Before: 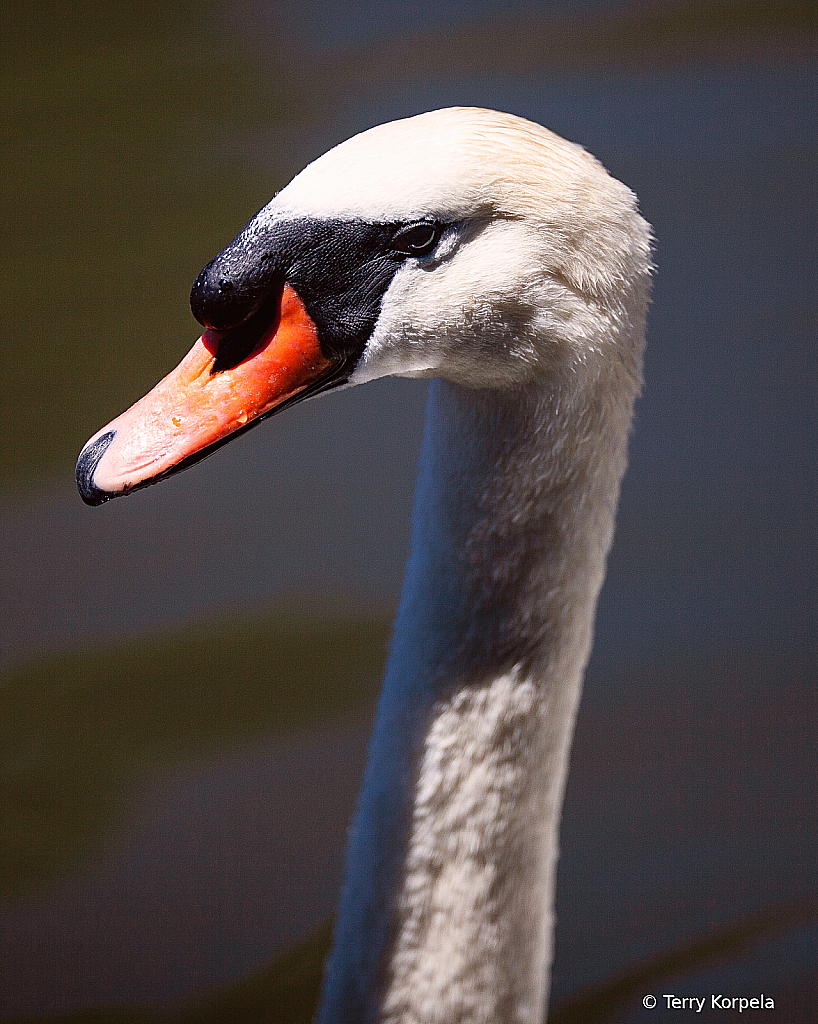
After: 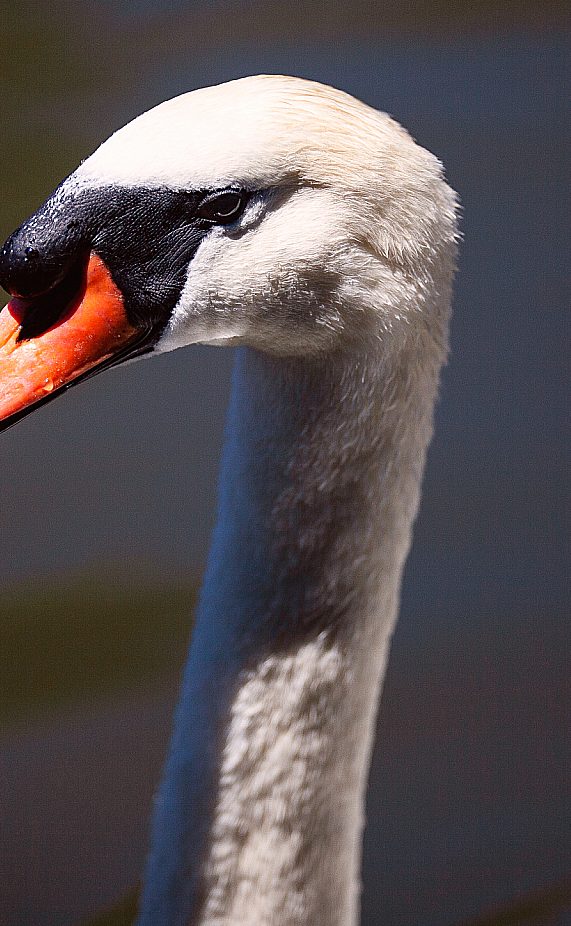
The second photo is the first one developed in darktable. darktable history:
crop and rotate: left 23.827%, top 3.182%, right 6.307%, bottom 6.308%
